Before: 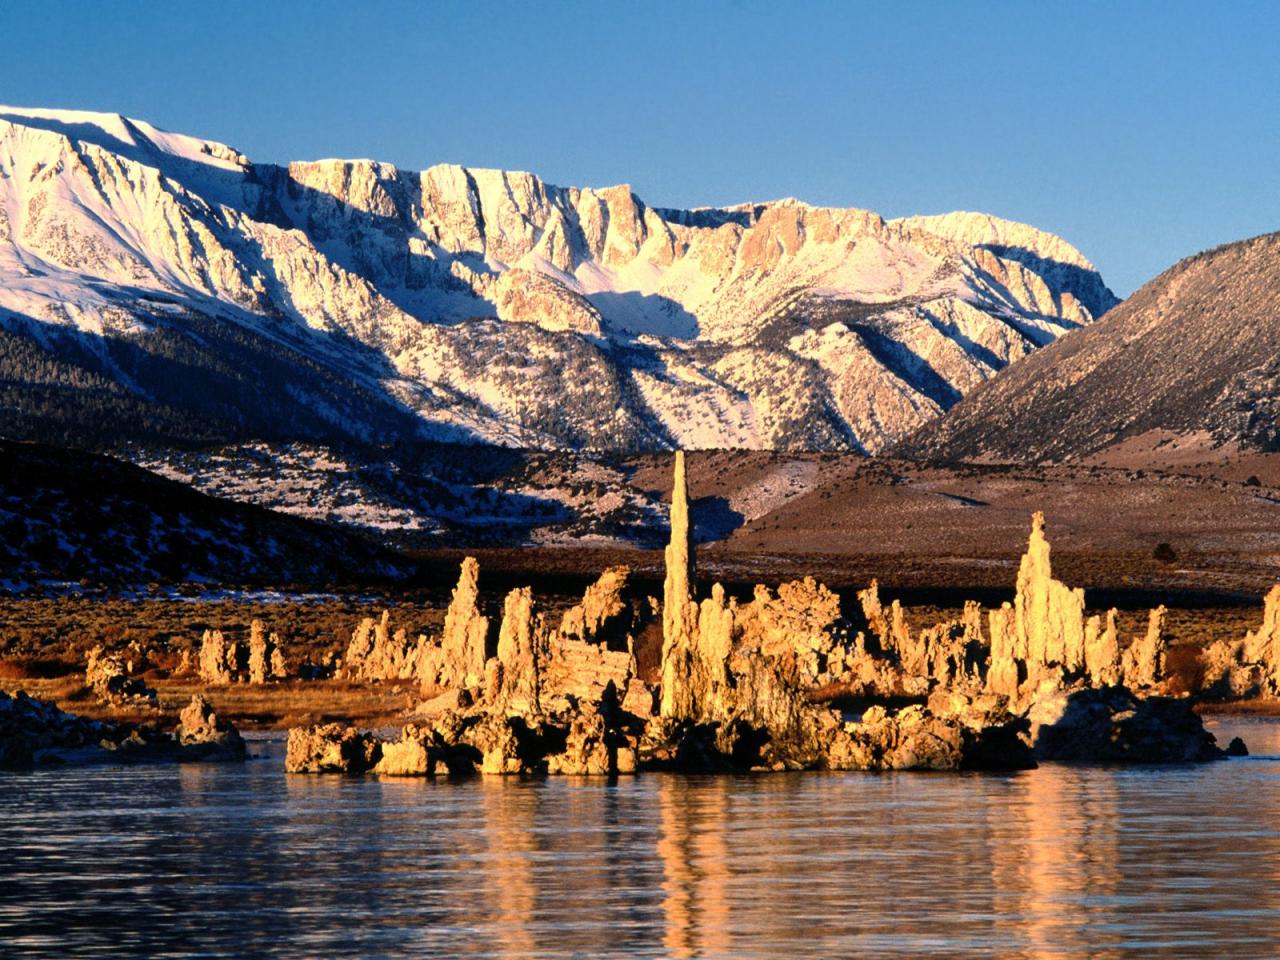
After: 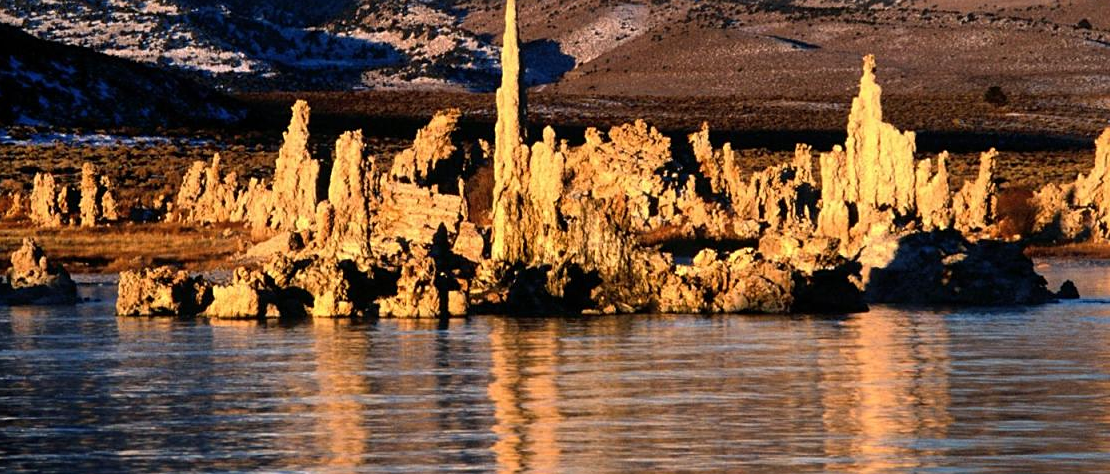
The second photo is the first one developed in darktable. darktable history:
sharpen: amount 0.215
crop and rotate: left 13.233%, top 47.612%, bottom 2.924%
